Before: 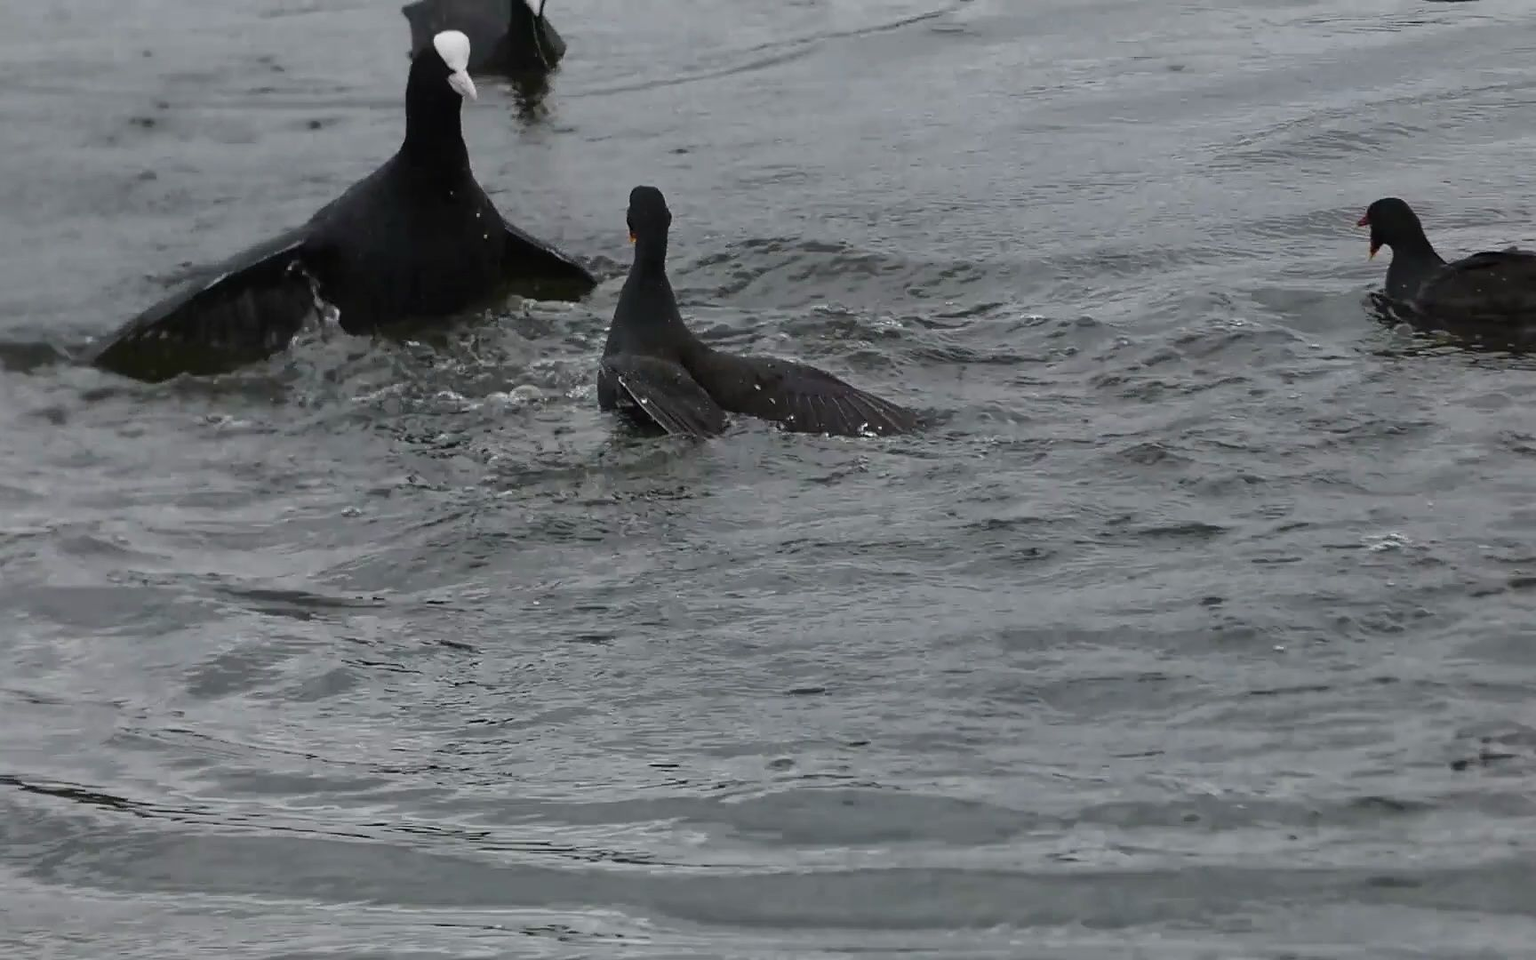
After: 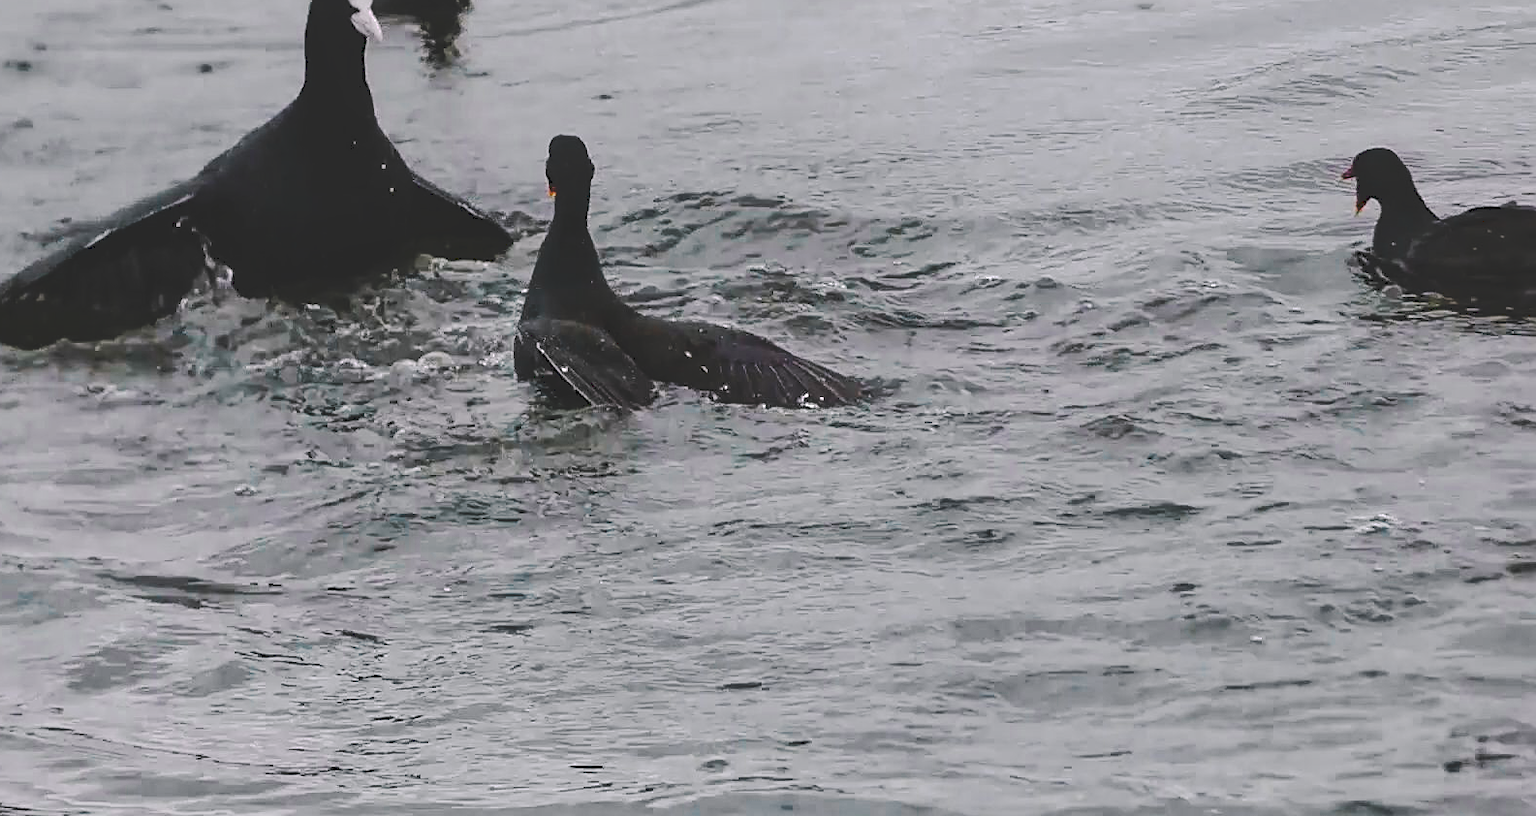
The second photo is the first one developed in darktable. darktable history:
sharpen: radius 2.148, amount 0.387, threshold 0.237
exposure: exposure -0.044 EV, compensate highlight preservation false
crop: left 8.271%, top 6.526%, bottom 15.352%
local contrast: detail 109%
tone curve: curves: ch0 [(0, 0) (0.003, 0.132) (0.011, 0.136) (0.025, 0.14) (0.044, 0.147) (0.069, 0.149) (0.1, 0.156) (0.136, 0.163) (0.177, 0.177) (0.224, 0.2) (0.277, 0.251) (0.335, 0.311) (0.399, 0.387) (0.468, 0.487) (0.543, 0.585) (0.623, 0.675) (0.709, 0.742) (0.801, 0.81) (0.898, 0.867) (1, 1)], preserve colors none
color balance rgb: power › luminance 3.318%, power › hue 230.78°, highlights gain › chroma 1.447%, highlights gain › hue 307.02°, perceptual saturation grading › global saturation 30.806%, perceptual brilliance grading › global brilliance 9.797%, perceptual brilliance grading › shadows 14.999%, global vibrance -24.825%
color zones: curves: ch0 [(0, 0.533) (0.126, 0.533) (0.234, 0.533) (0.368, 0.357) (0.5, 0.5) (0.625, 0.5) (0.74, 0.637) (0.875, 0.5)]; ch1 [(0.004, 0.708) (0.129, 0.662) (0.25, 0.5) (0.375, 0.331) (0.496, 0.396) (0.625, 0.649) (0.739, 0.26) (0.875, 0.5) (1, 0.478)]; ch2 [(0, 0.409) (0.132, 0.403) (0.236, 0.558) (0.379, 0.448) (0.5, 0.5) (0.625, 0.5) (0.691, 0.39) (0.875, 0.5)]
